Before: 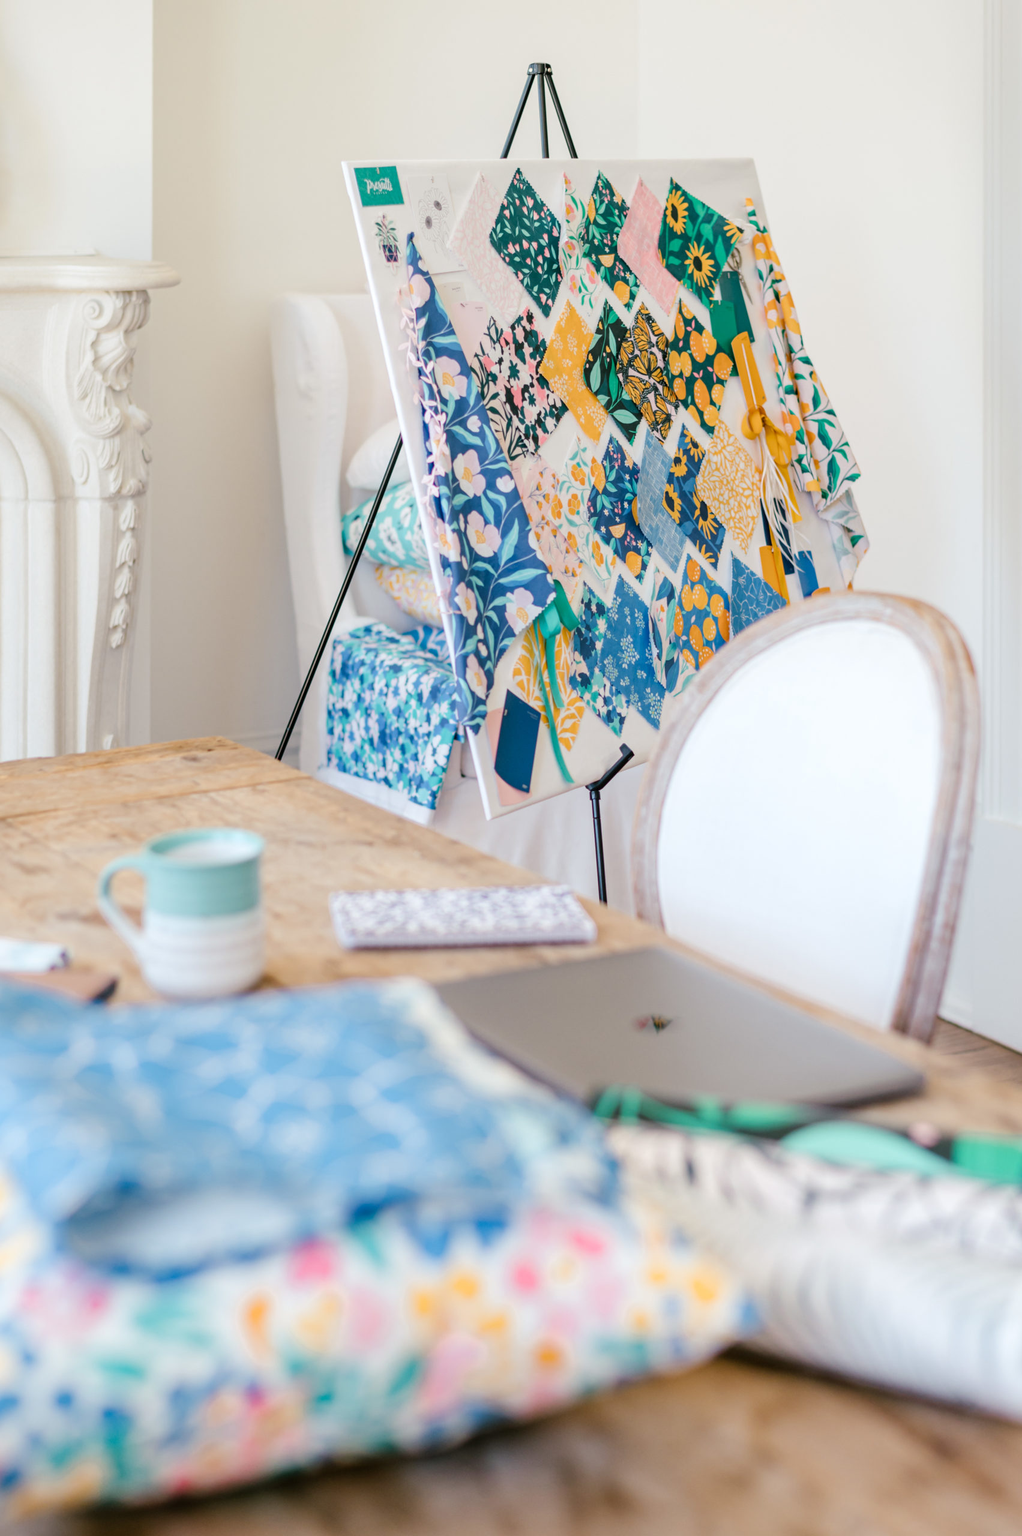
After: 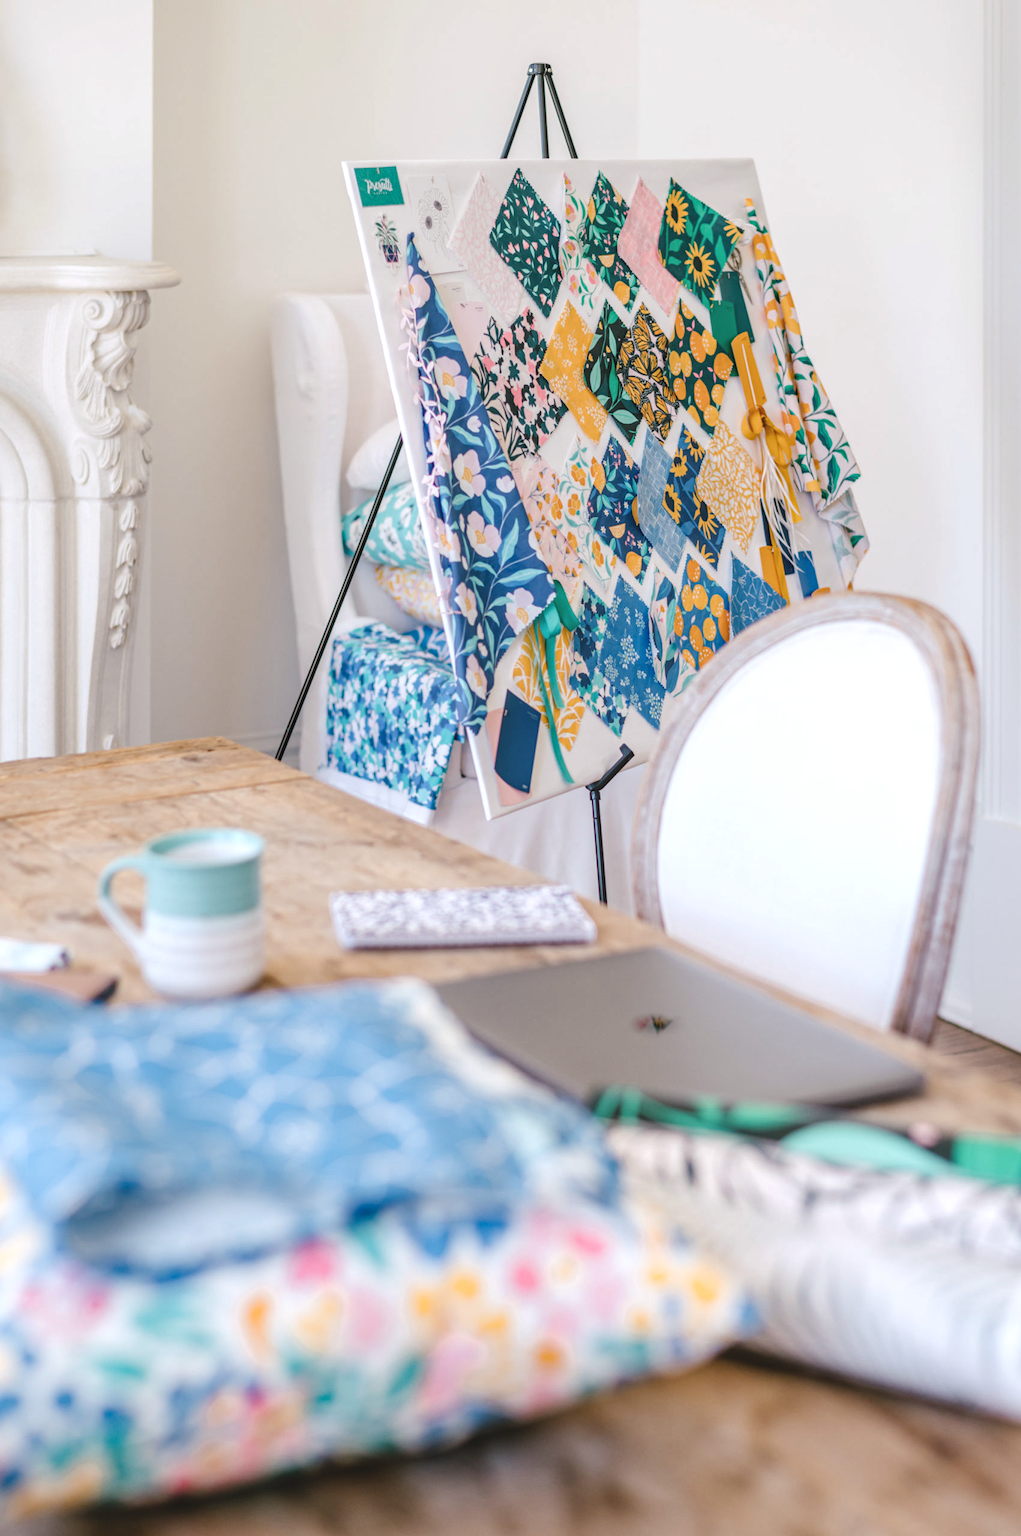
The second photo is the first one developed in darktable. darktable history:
exposure: black level correction -0.015, compensate highlight preservation false
local contrast: detail 130%
white balance: red 1.009, blue 1.027
